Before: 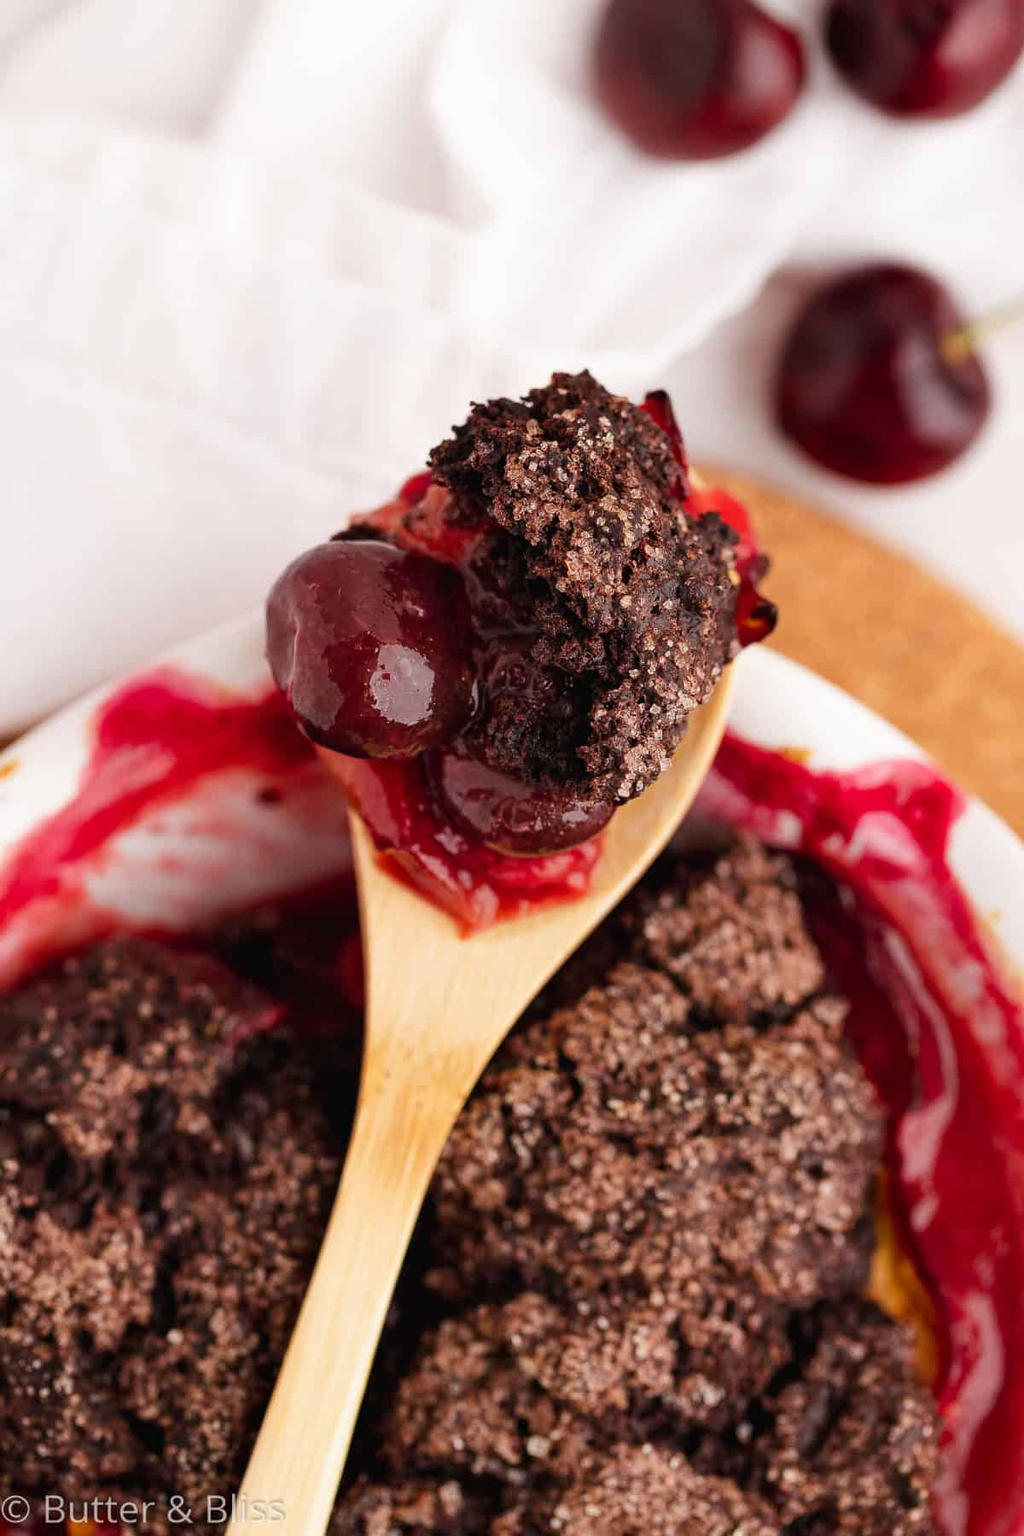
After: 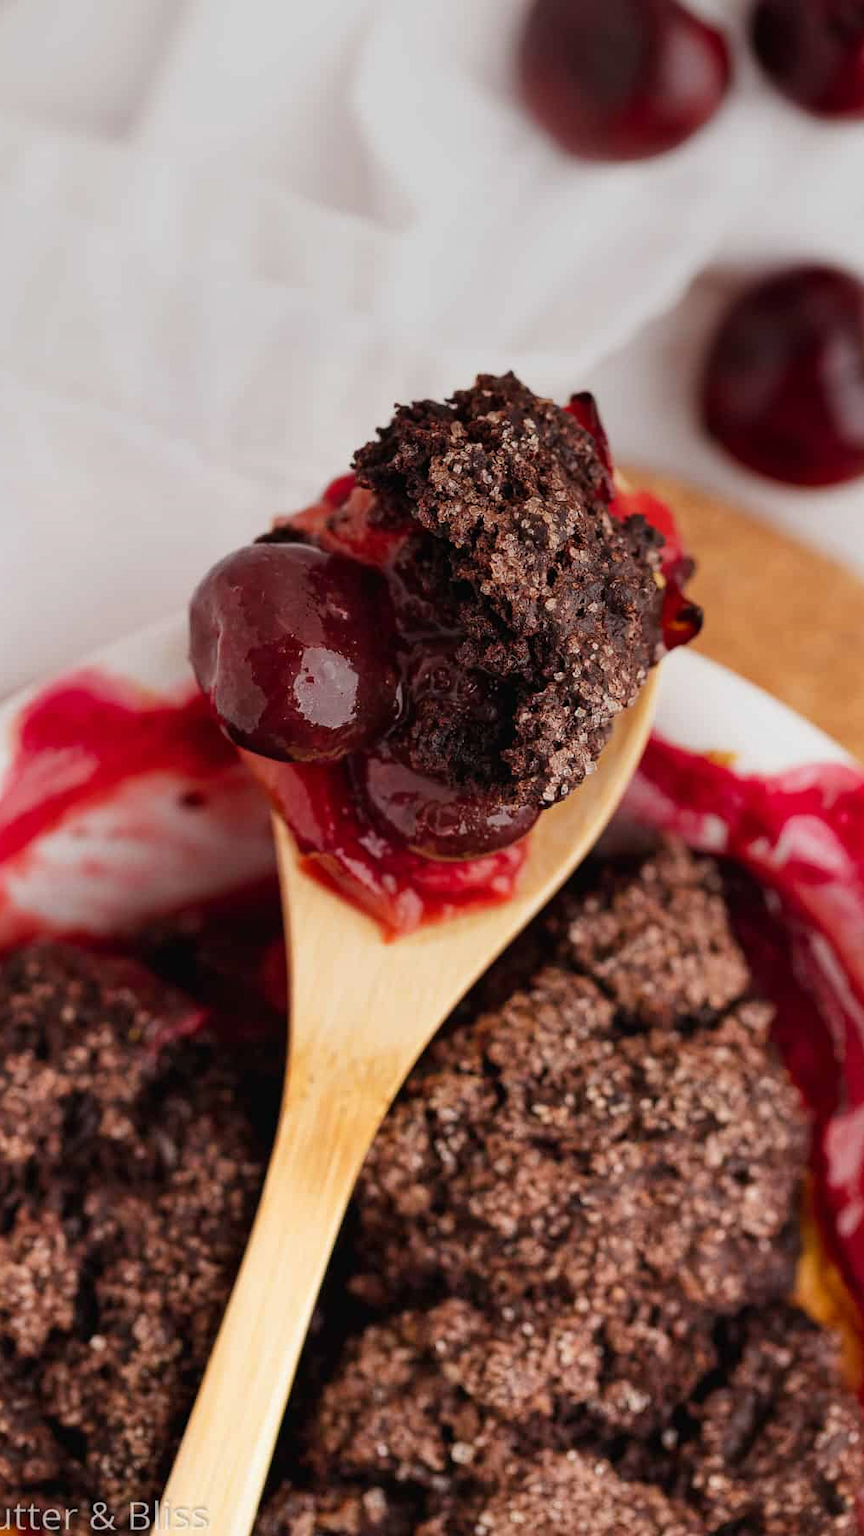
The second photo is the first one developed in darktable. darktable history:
graduated density: on, module defaults
crop: left 7.598%, right 7.873%
